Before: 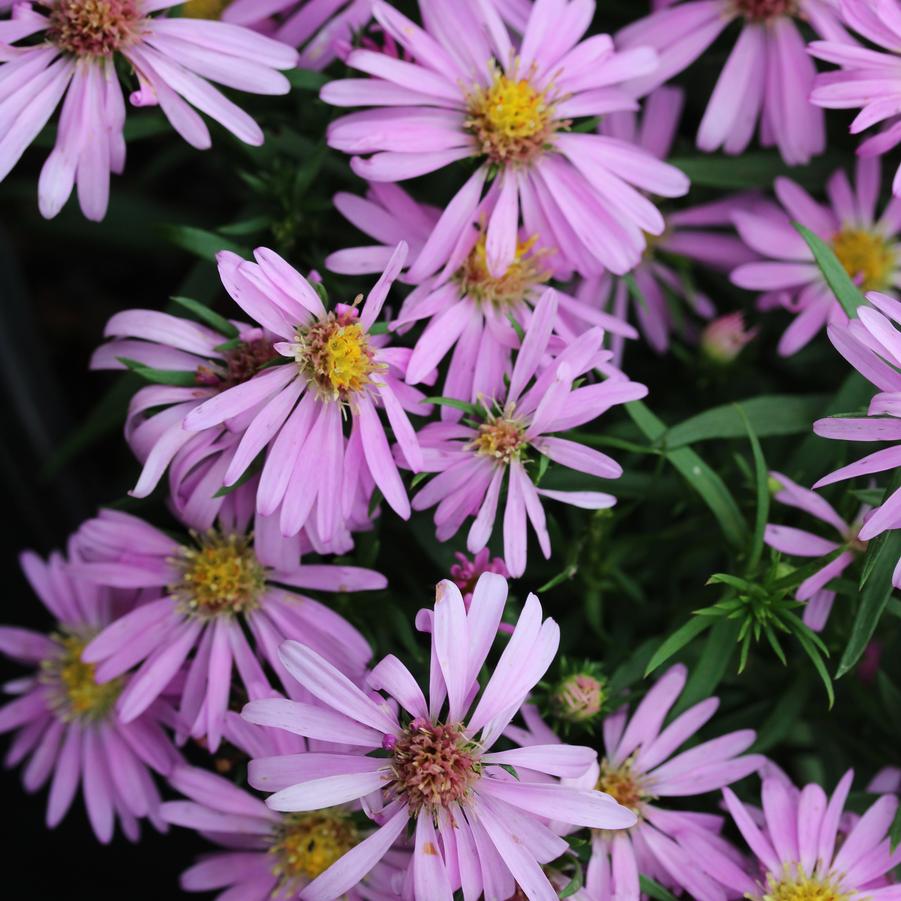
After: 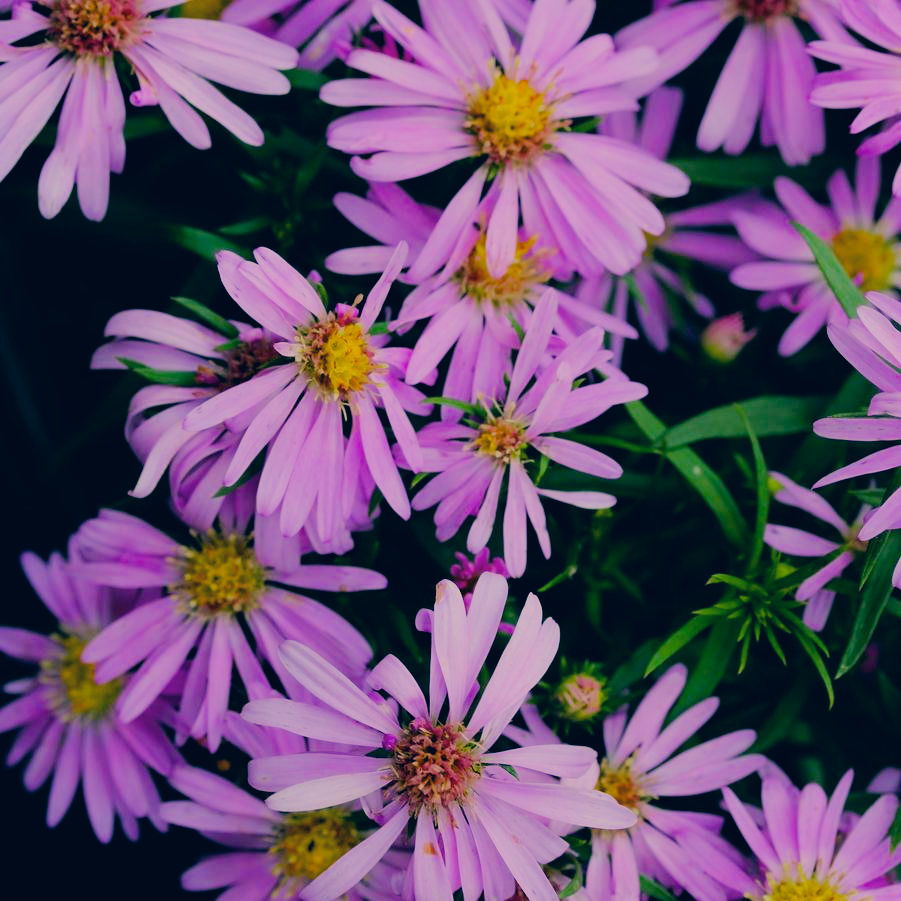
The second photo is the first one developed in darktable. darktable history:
filmic rgb: black relative exposure -7.35 EV, white relative exposure 5.07 EV, hardness 3.2
color correction: highlights a* 10.38, highlights b* 14.81, shadows a* -10.26, shadows b* -14.84
color balance rgb: shadows lift › chroma 1.031%, shadows lift › hue 217.28°, power › hue 326.65°, highlights gain › chroma 0.147%, highlights gain › hue 330.68°, perceptual saturation grading › global saturation 36.82%, perceptual saturation grading › shadows 34.864%
